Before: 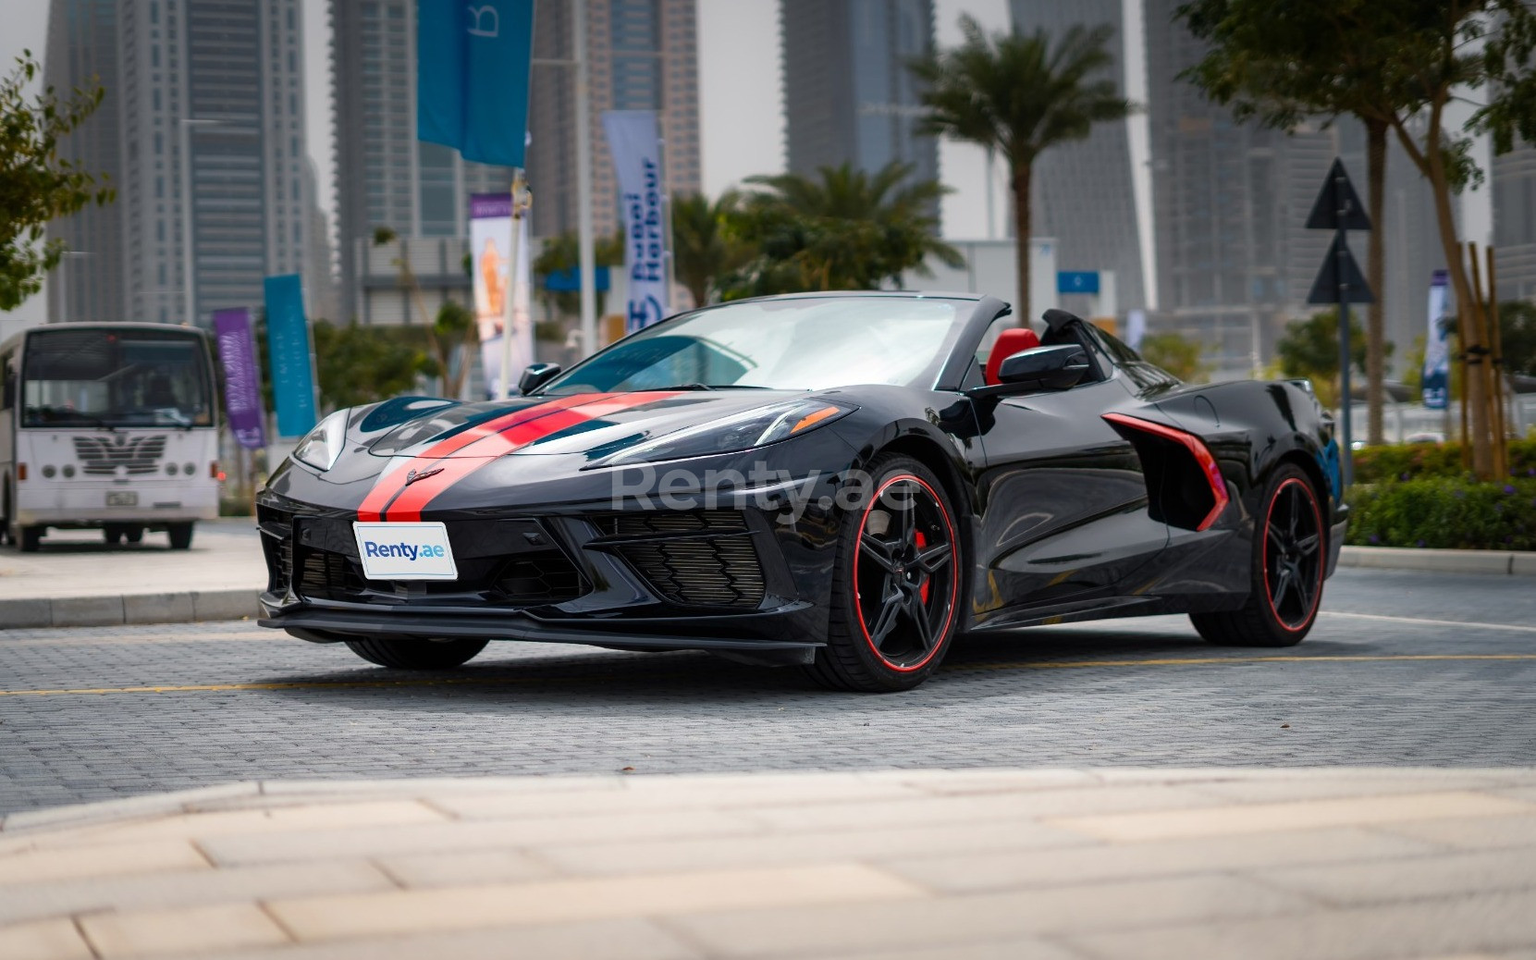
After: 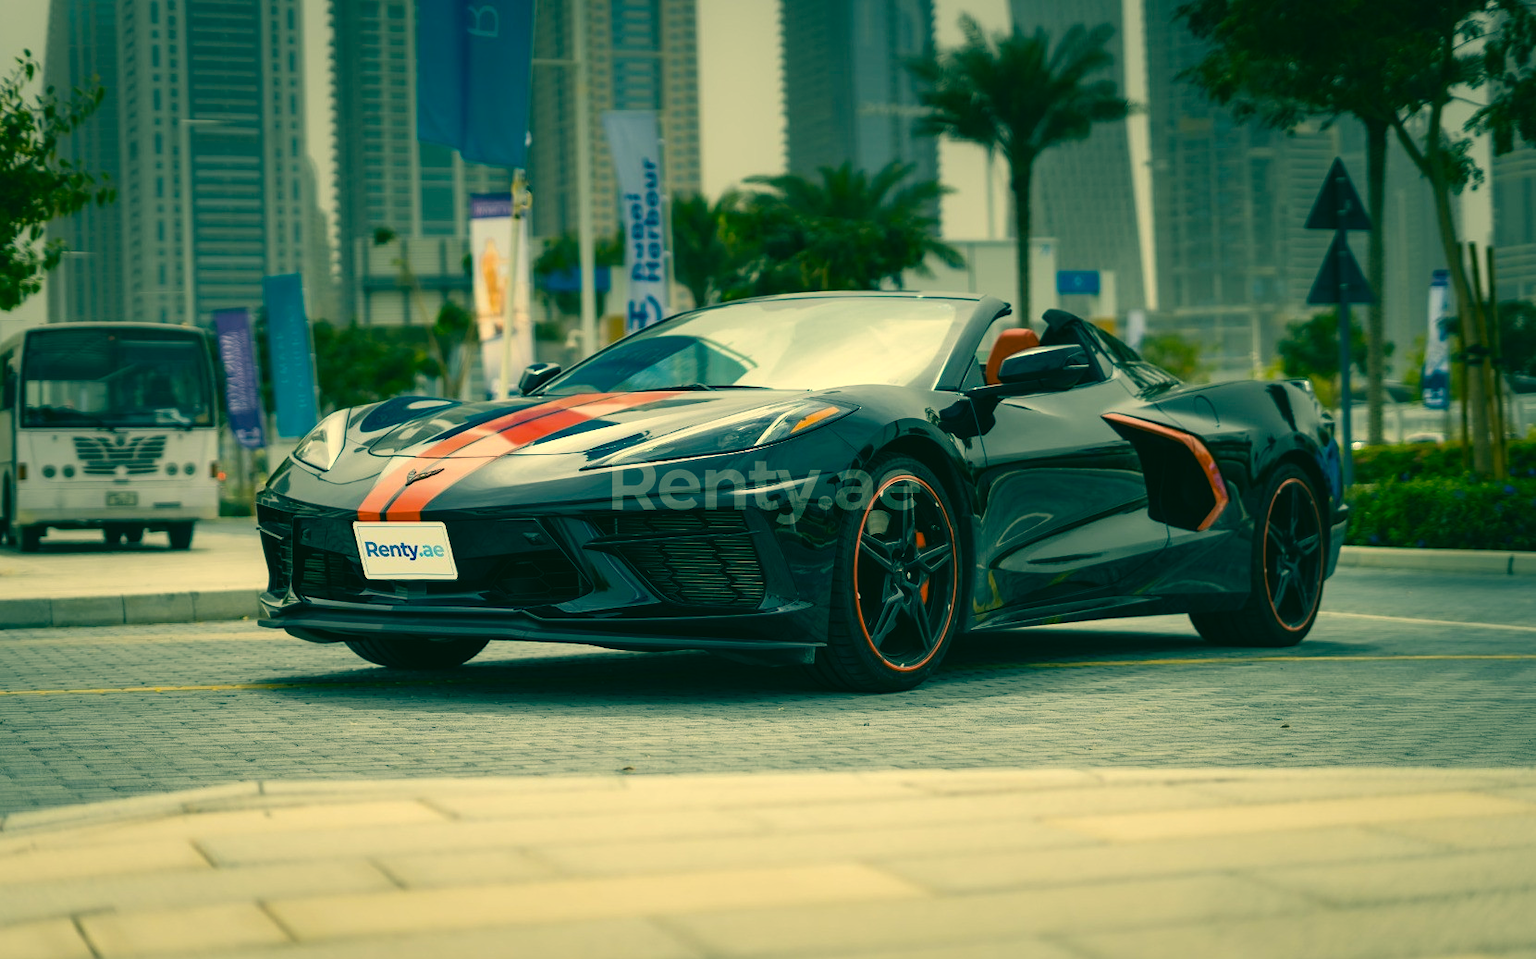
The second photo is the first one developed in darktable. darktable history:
color correction: highlights a* 1.95, highlights b* 34.66, shadows a* -36.06, shadows b* -5.35
